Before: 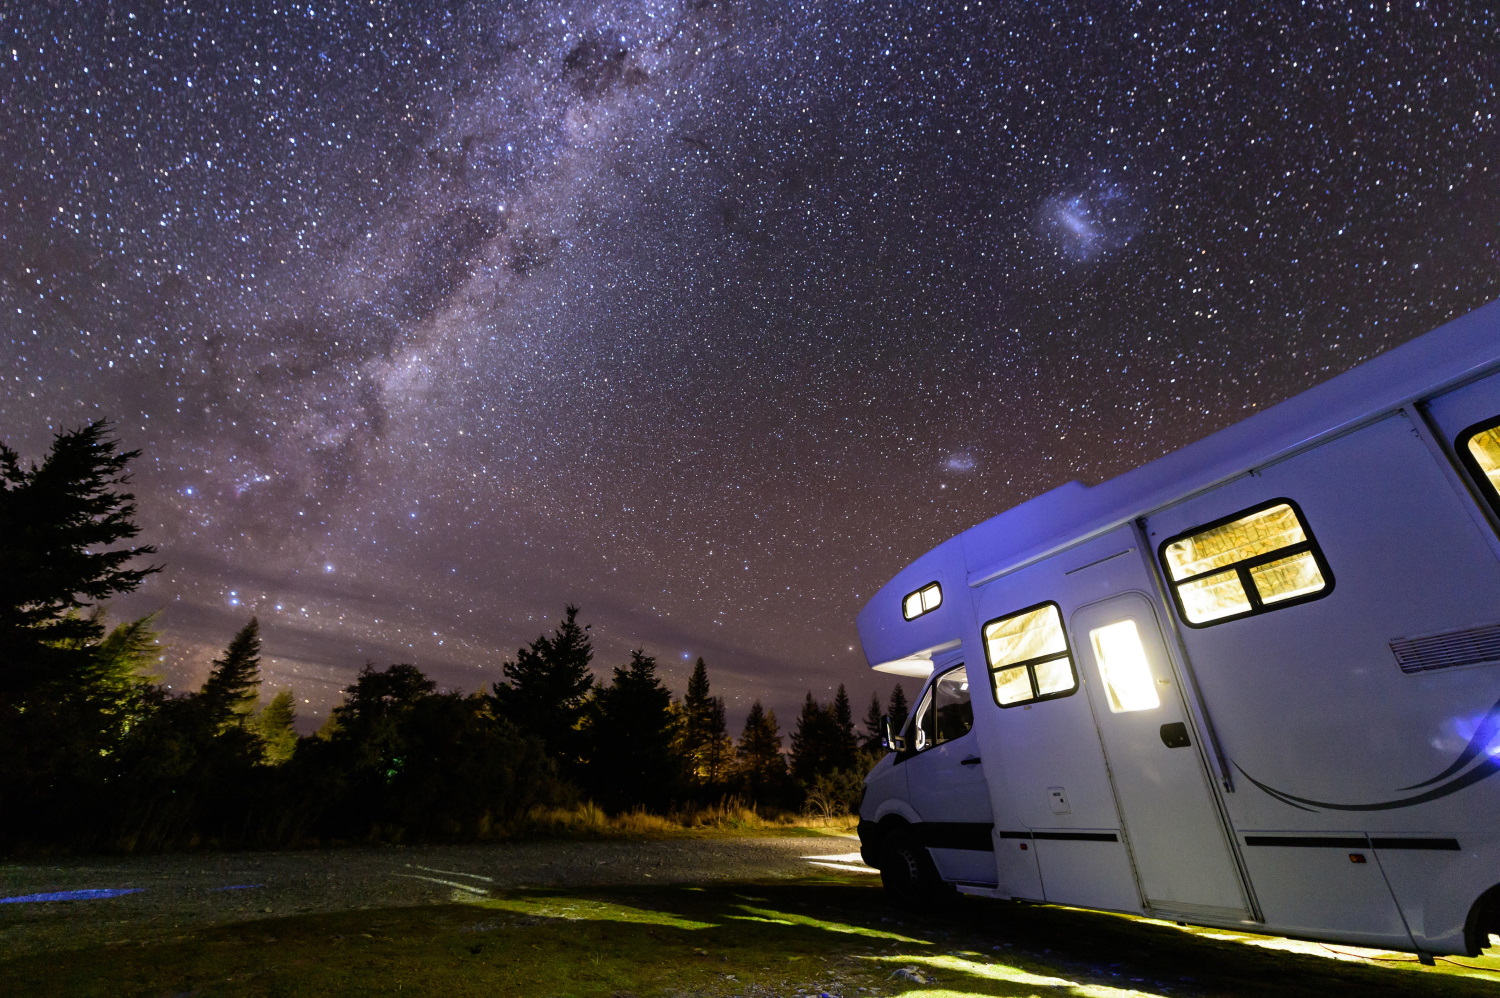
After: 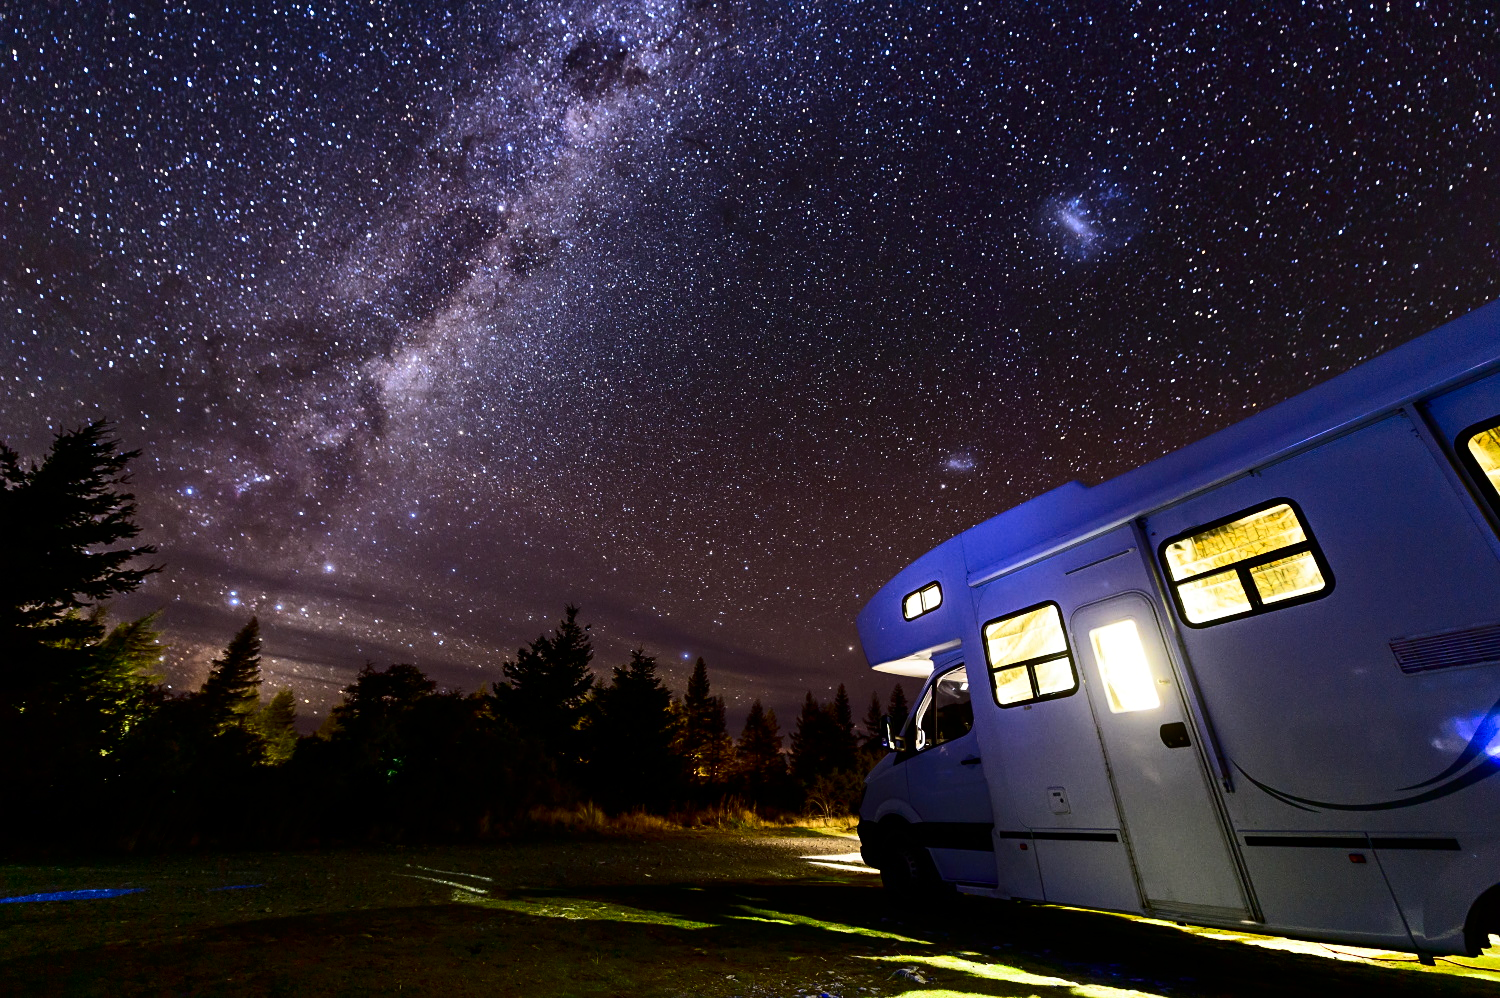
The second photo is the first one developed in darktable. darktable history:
contrast brightness saturation: contrast 0.303, brightness -0.067, saturation 0.168
tone equalizer: edges refinement/feathering 500, mask exposure compensation -1.57 EV, preserve details no
sharpen: amount 0.213
